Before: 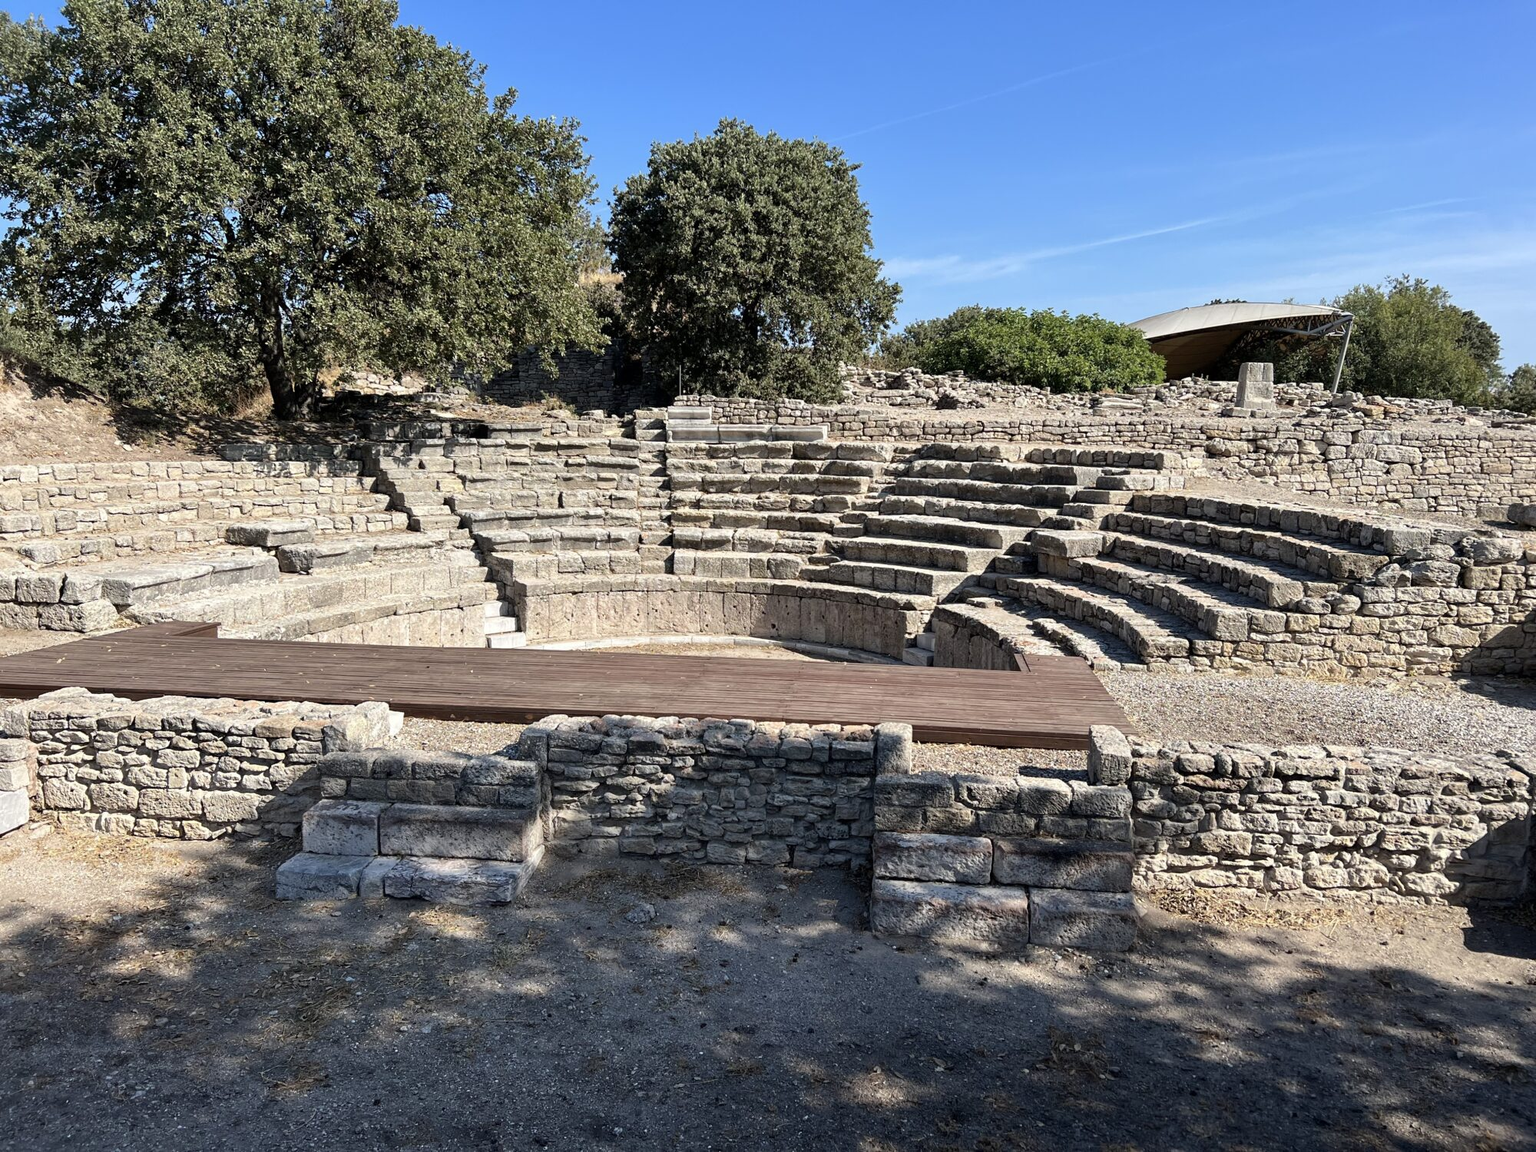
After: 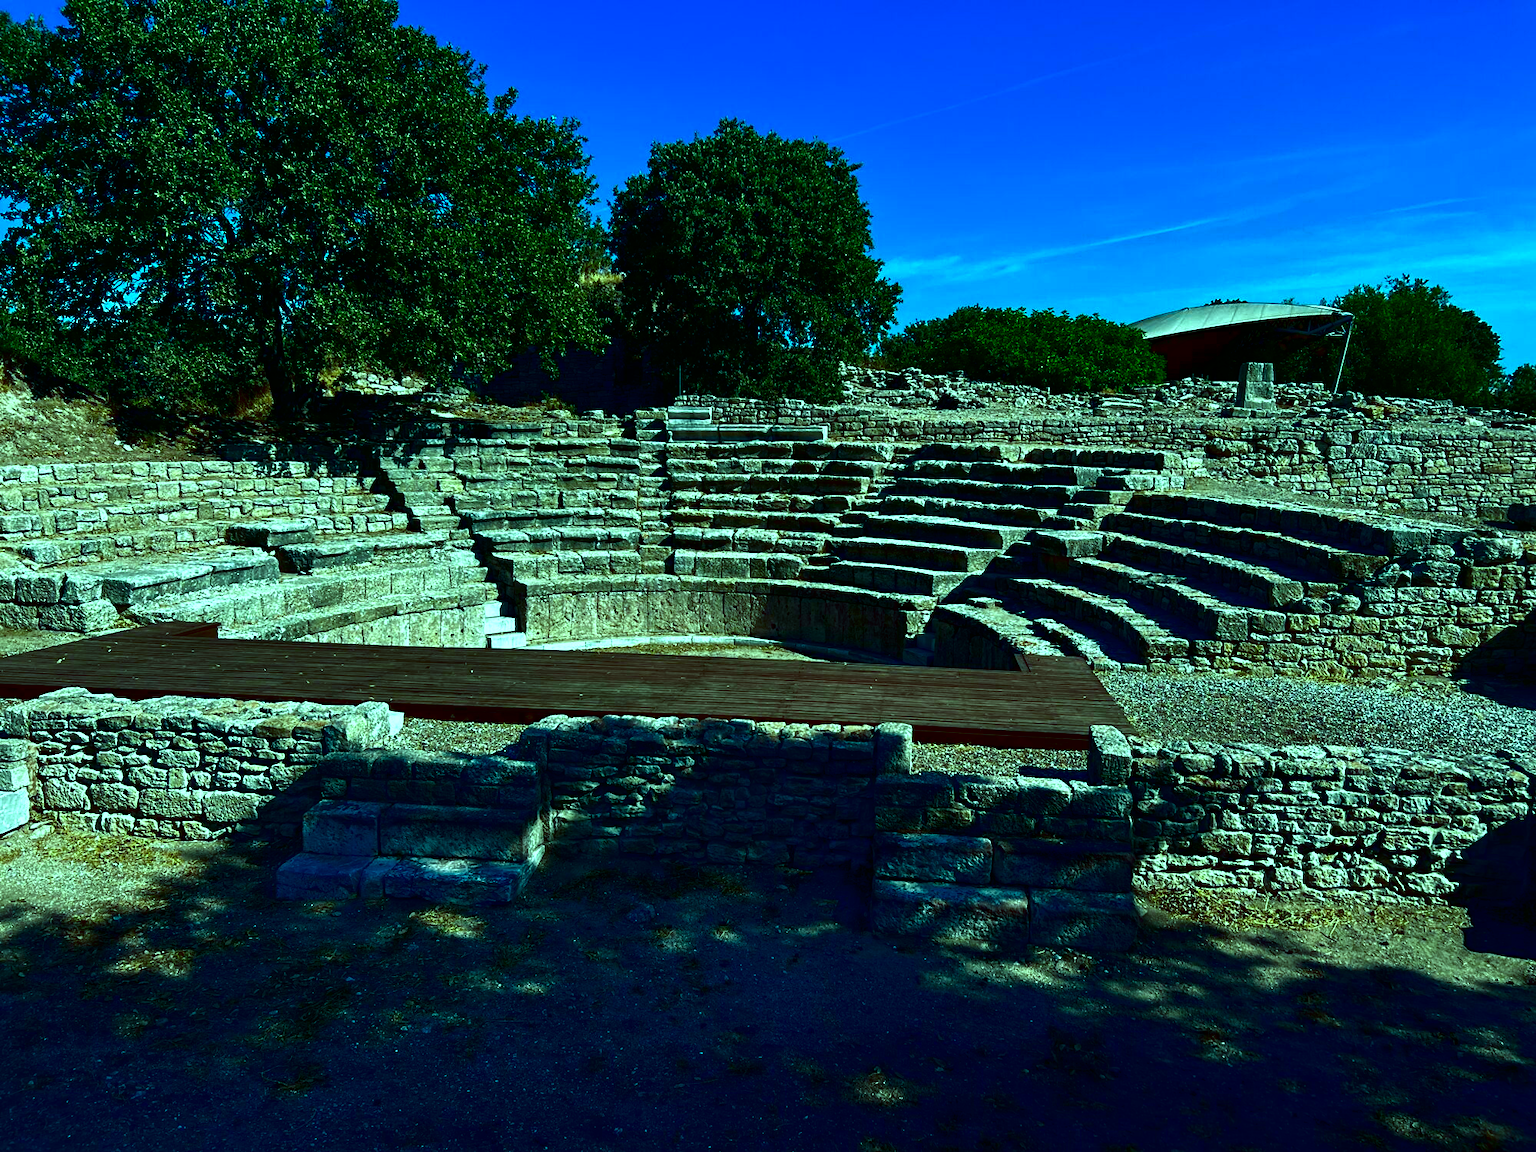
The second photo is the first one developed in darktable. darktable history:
contrast brightness saturation: brightness -1, saturation 1
color balance: mode lift, gamma, gain (sRGB), lift [0.997, 0.979, 1.021, 1.011], gamma [1, 1.084, 0.916, 0.998], gain [1, 0.87, 1.13, 1.101], contrast 4.55%, contrast fulcrum 38.24%, output saturation 104.09%
